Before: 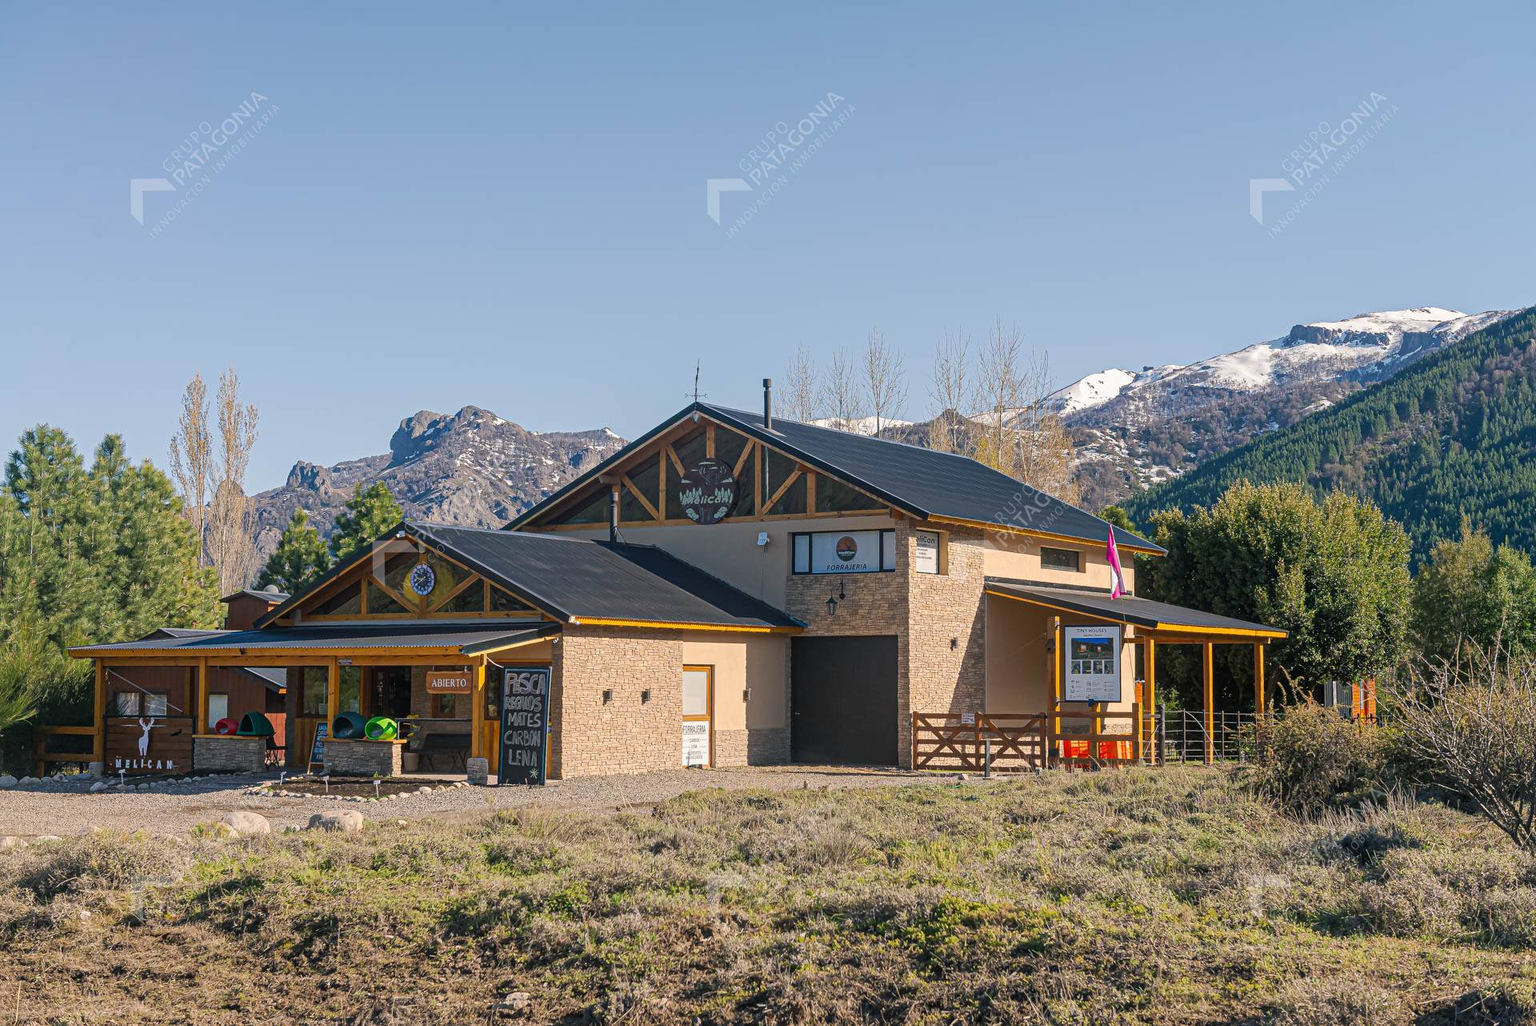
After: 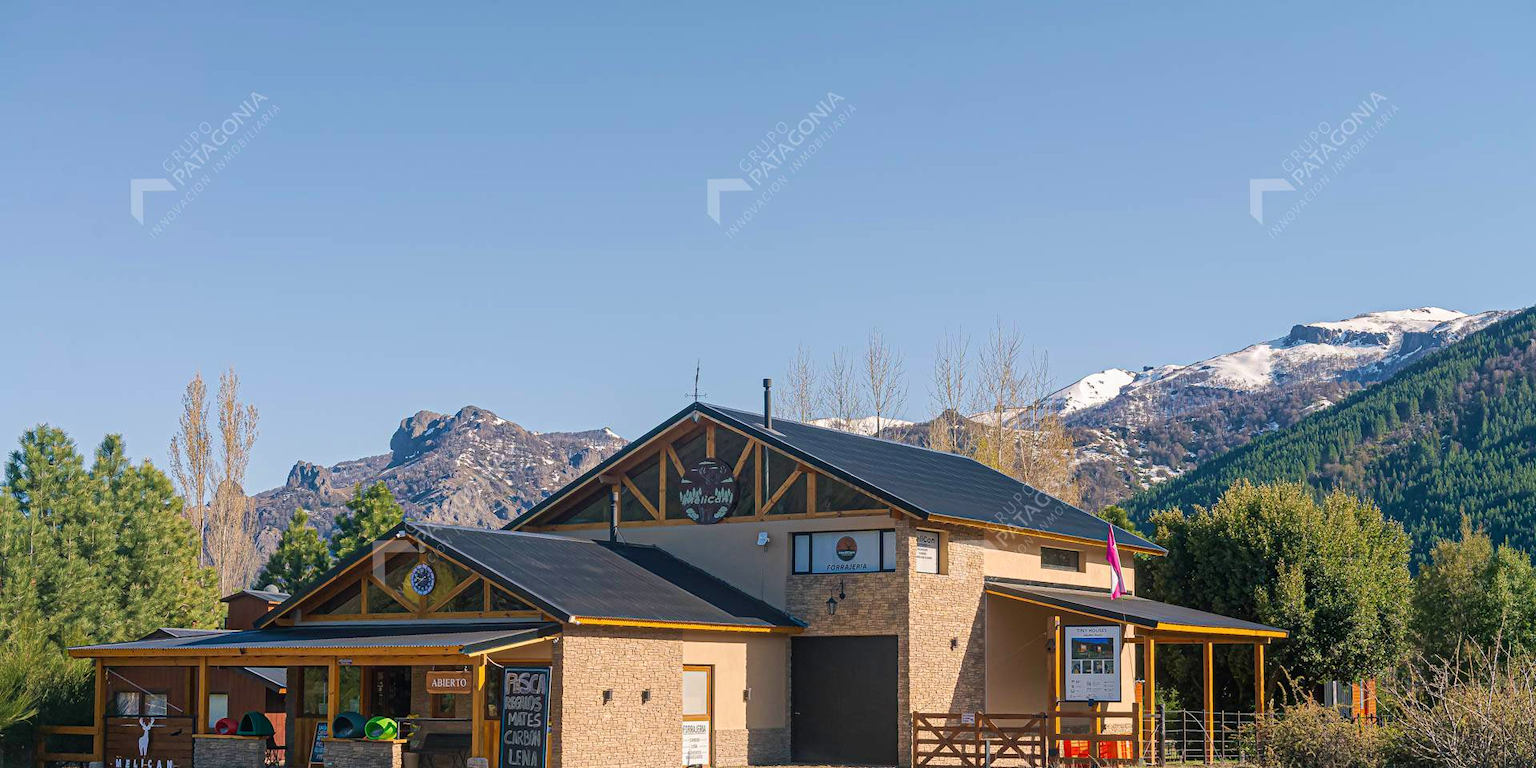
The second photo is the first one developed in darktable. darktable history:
velvia: on, module defaults
crop: bottom 24.967%
base curve: preserve colors none
